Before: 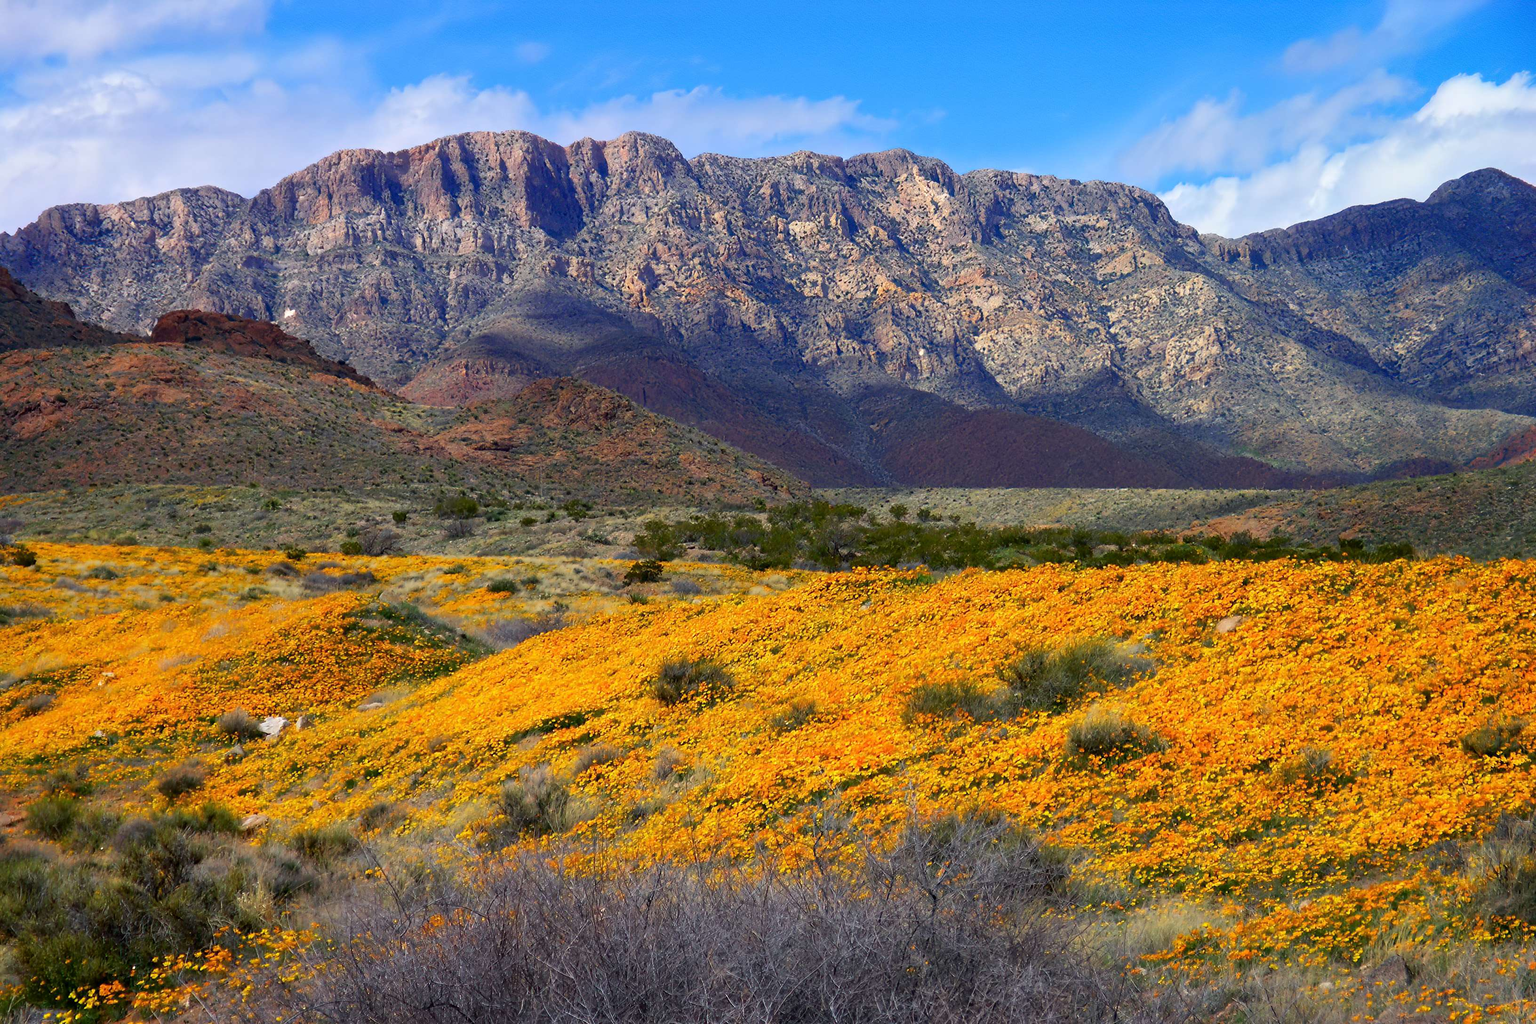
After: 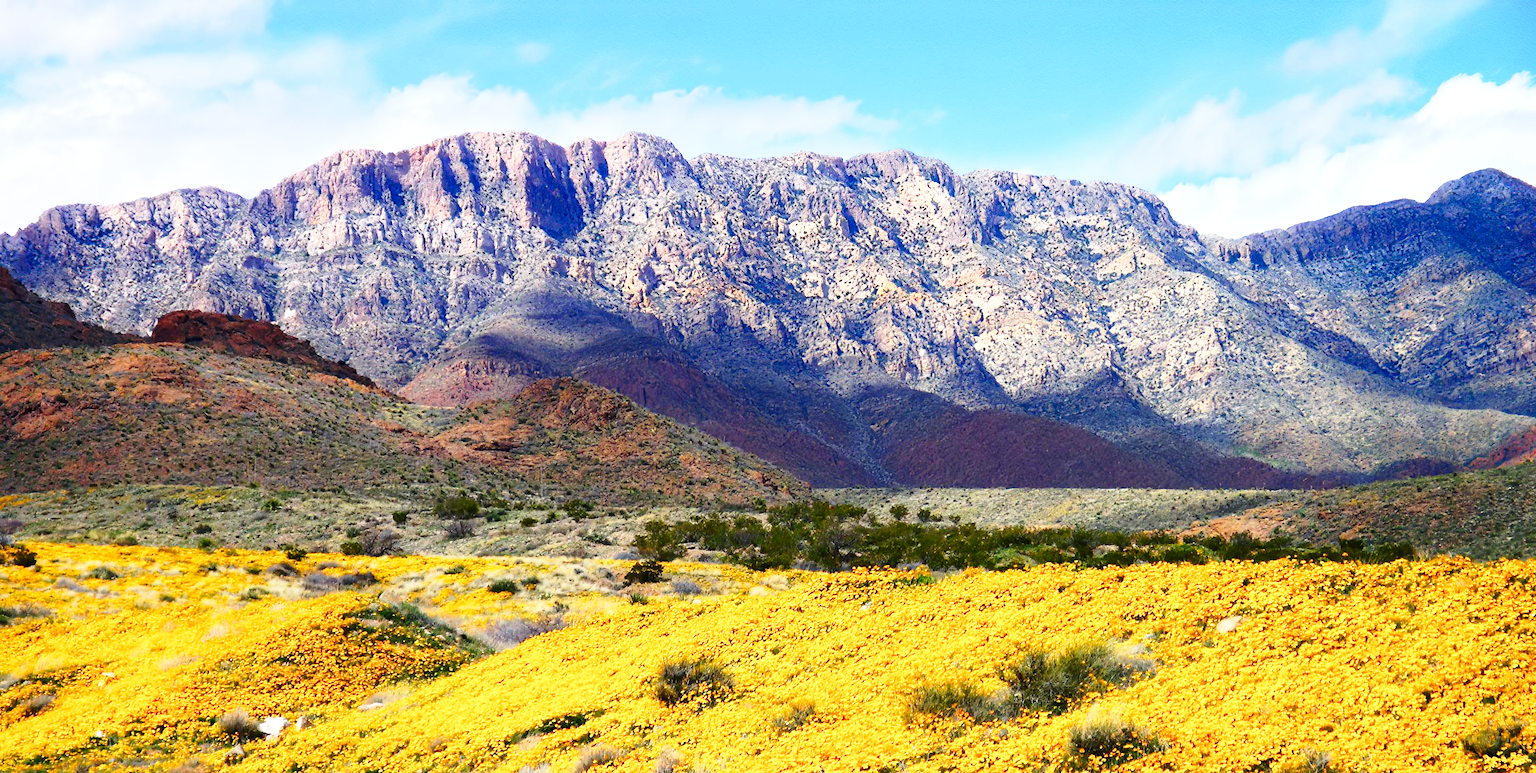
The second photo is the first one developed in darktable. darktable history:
crop: bottom 24.403%
base curve: curves: ch0 [(0, 0) (0.028, 0.03) (0.121, 0.232) (0.46, 0.748) (0.859, 0.968) (1, 1)], preserve colors none
tone equalizer: -8 EV 0.001 EV, -7 EV -0.003 EV, -6 EV 0.002 EV, -5 EV -0.038 EV, -4 EV -0.138 EV, -3 EV -0.164 EV, -2 EV 0.224 EV, -1 EV 0.712 EV, +0 EV 0.467 EV
